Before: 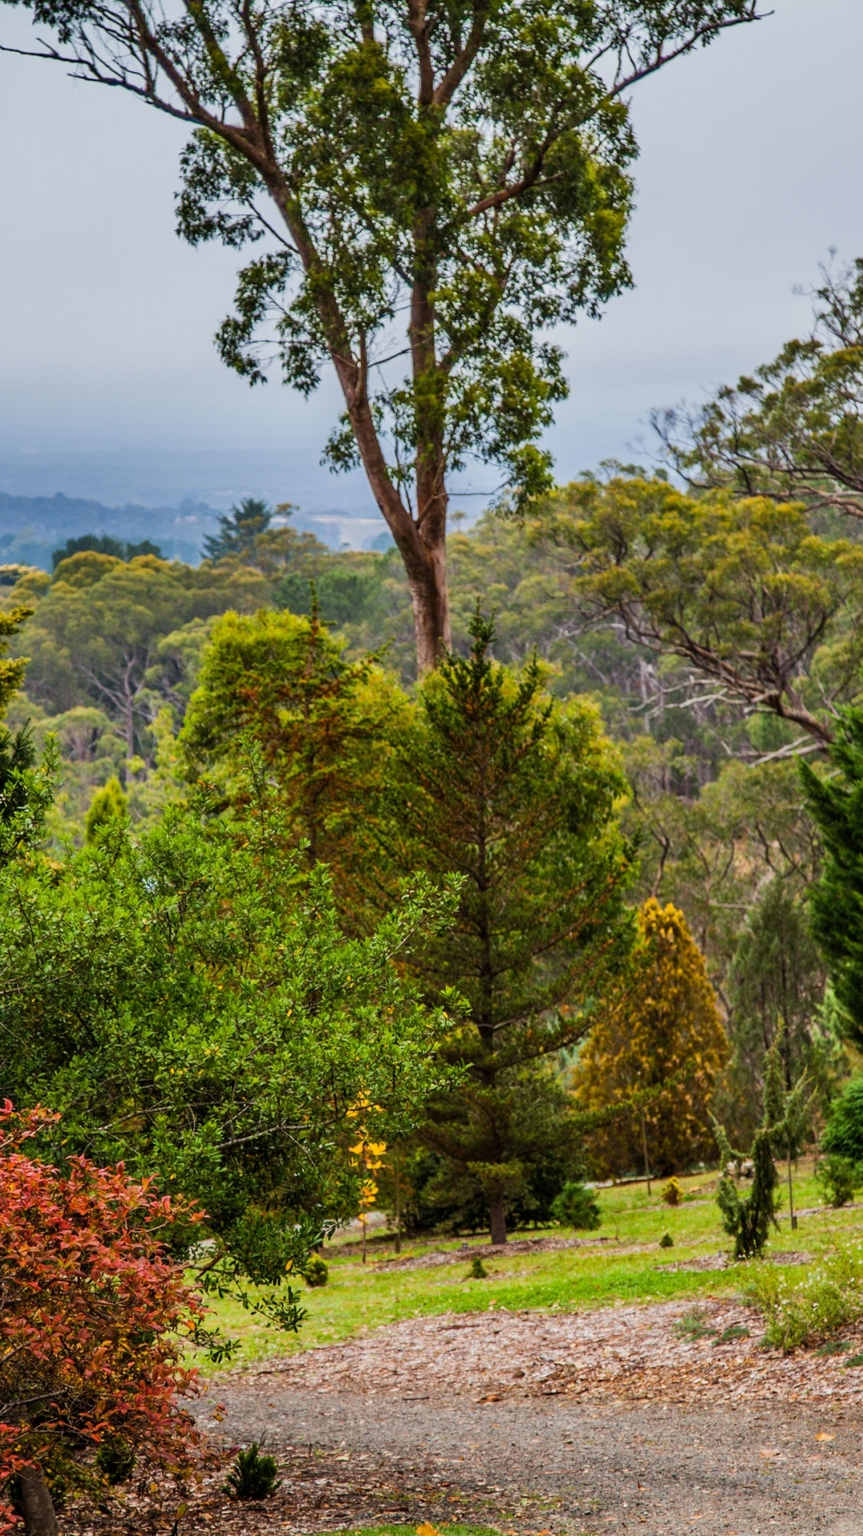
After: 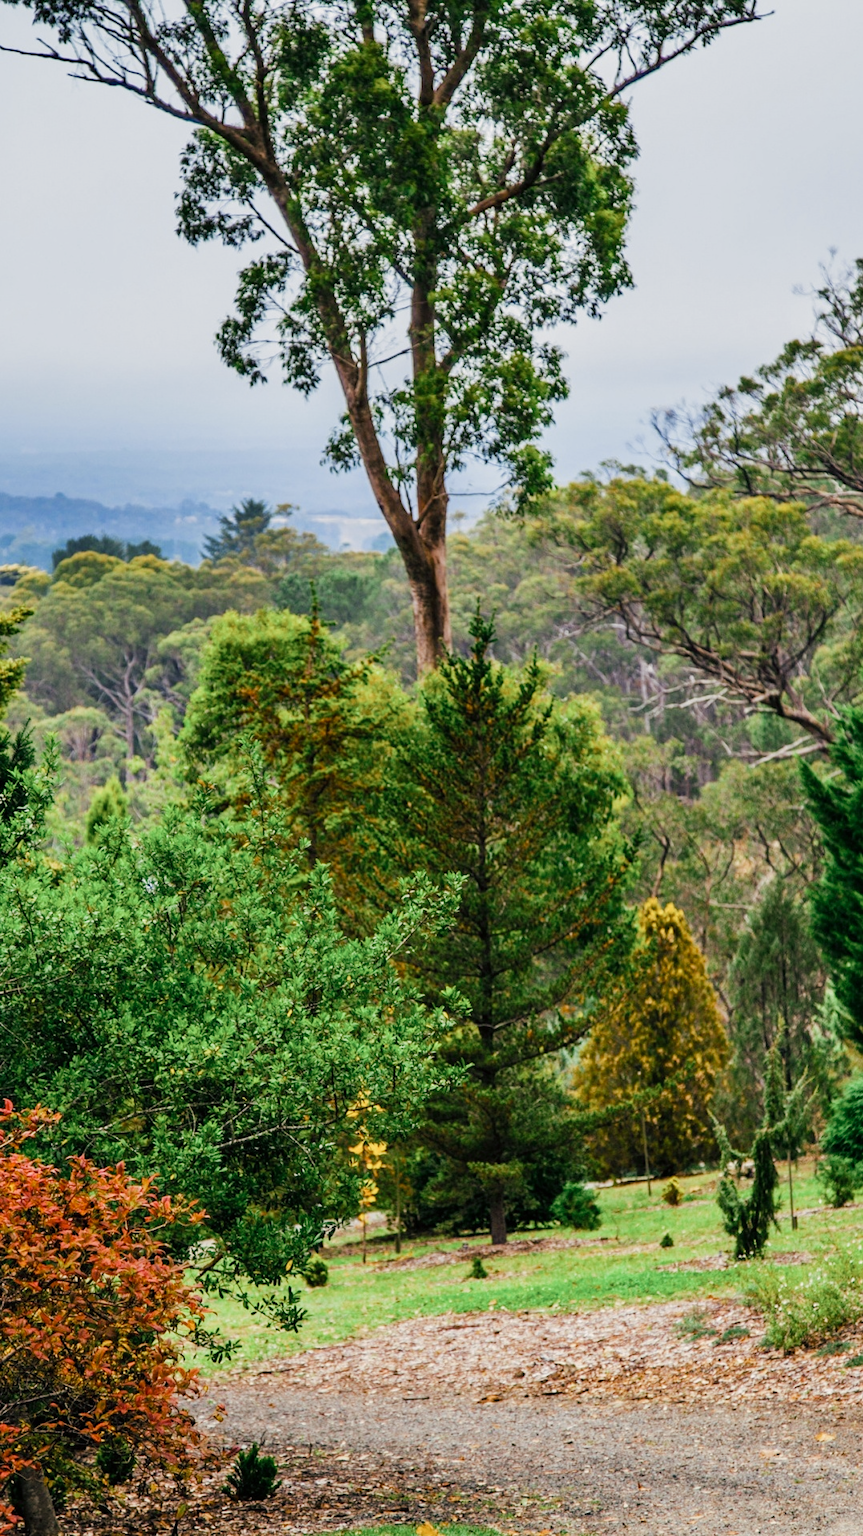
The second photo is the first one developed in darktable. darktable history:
tone curve: curves: ch0 [(0, 0) (0.003, 0.003) (0.011, 0.011) (0.025, 0.025) (0.044, 0.044) (0.069, 0.069) (0.1, 0.099) (0.136, 0.135) (0.177, 0.177) (0.224, 0.224) (0.277, 0.276) (0.335, 0.334) (0.399, 0.397) (0.468, 0.466) (0.543, 0.541) (0.623, 0.621) (0.709, 0.708) (0.801, 0.8) (0.898, 0.897) (1, 1)], preserve colors none
color look up table: target L [96.44, 97.3, 95.05, 94.81, 93.52, 91.33, 92.34, 77.79, 67.18, 65.08, 61.24, 44.3, 27.56, 200, 87.86, 85.73, 81.46, 75.08, 77.79, 73.07, 66.26, 55.79, 58.33, 50.93, 47.53, 43.72, 43.74, 33.35, 4.109, 0.258, 89.64, 71.58, 66.34, 62.27, 59.3, 57.87, 53.36, 47.55, 39.57, 32.79, 23.91, 16.52, 7.197, 96.07, 94.78, 82.65, 71.45, 52.56, 18.41], target a [-14.18, -4.685, -6.871, -19.89, -24.62, -42.63, -19.34, -34.85, -21.86, -56.21, -19.33, -40.39, -30.25, 0, -0.569, 6.732, 19.45, 33.76, 3.504, 30.46, 54.58, 74.21, 1.239, 76.5, 19.91, 48.11, 7.451, 49.39, 0.293, -0.104, 16.48, 46.1, 11.53, 75.95, 31.06, 12.08, 60.02, 60.25, 46.43, 65.49, 13.72, 34.08, 22.39, -0.359, -20.23, -24.17, -6.534, -12.75, -14.98], target b [32.16, 2.045, 23.38, 16.03, 9.941, 22.26, 4.735, 44.82, -0.773, 35.58, 25.57, 22.22, 30.7, 0, 14.85, 64.34, 37.9, 18.38, 1.829, 67.45, 7.278, 68.99, 57.87, 35.19, 36.95, 51.78, 2.818, 26.07, 4.894, 0.38, -12.08, -39.6, -33.65, -34.37, -13.2, -63.24, -31.78, -2.639, -9.878, -90.05, -41.95, -66.11, -18.65, -2.78, -6.175, -20.89, -42.31, -39.46, -6.608], num patches 49
